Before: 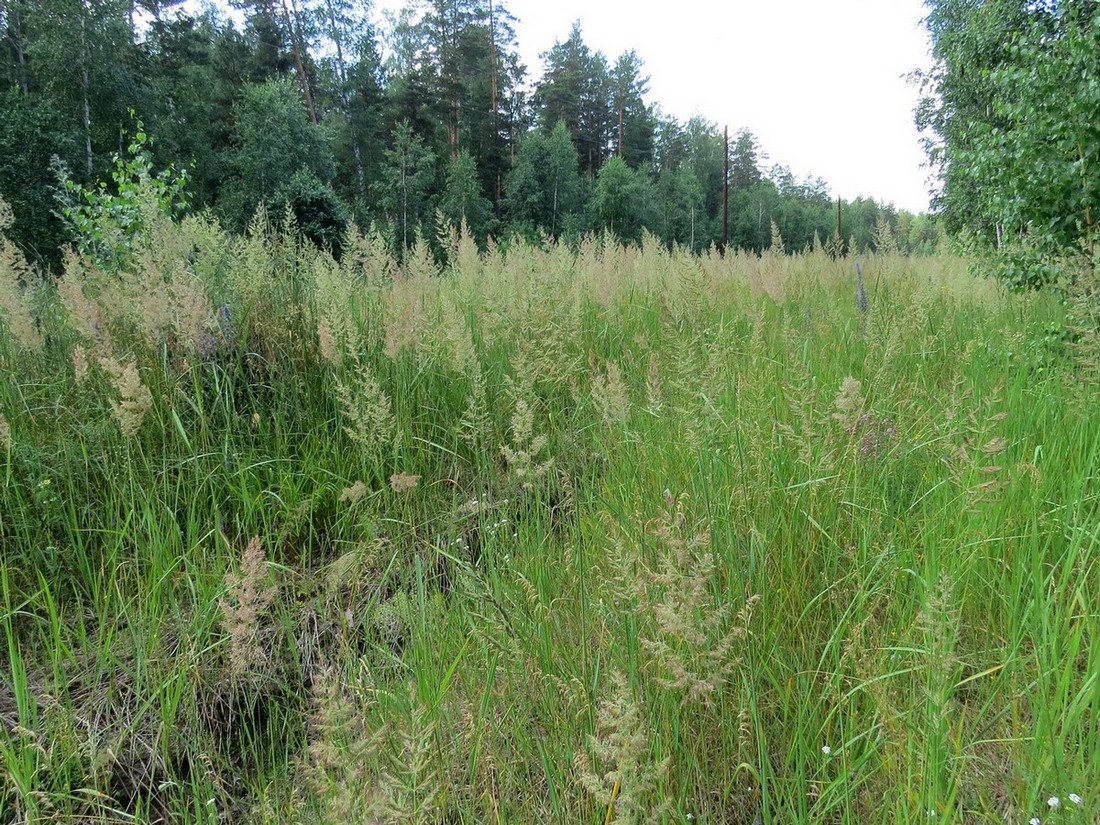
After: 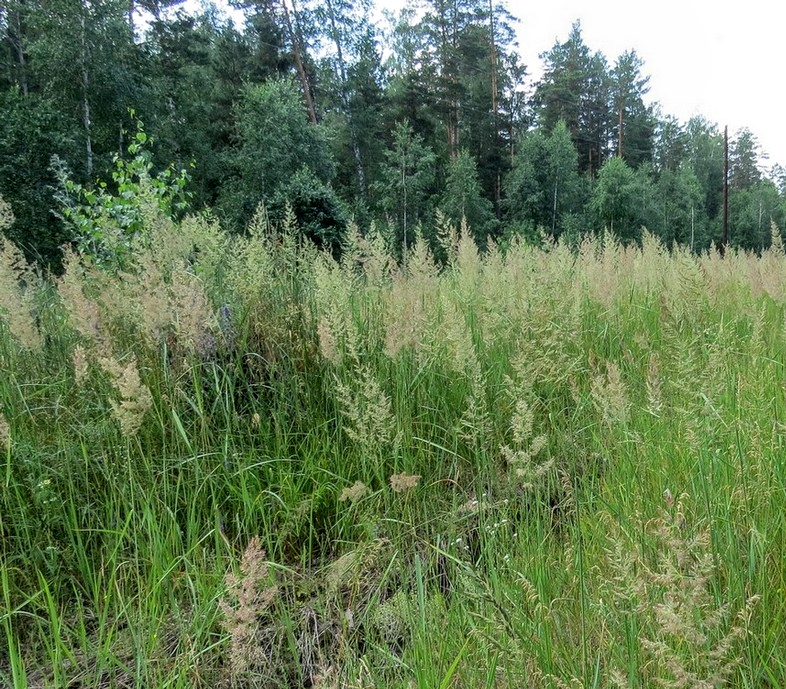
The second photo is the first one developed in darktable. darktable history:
crop: right 28.513%, bottom 16.387%
local contrast: on, module defaults
